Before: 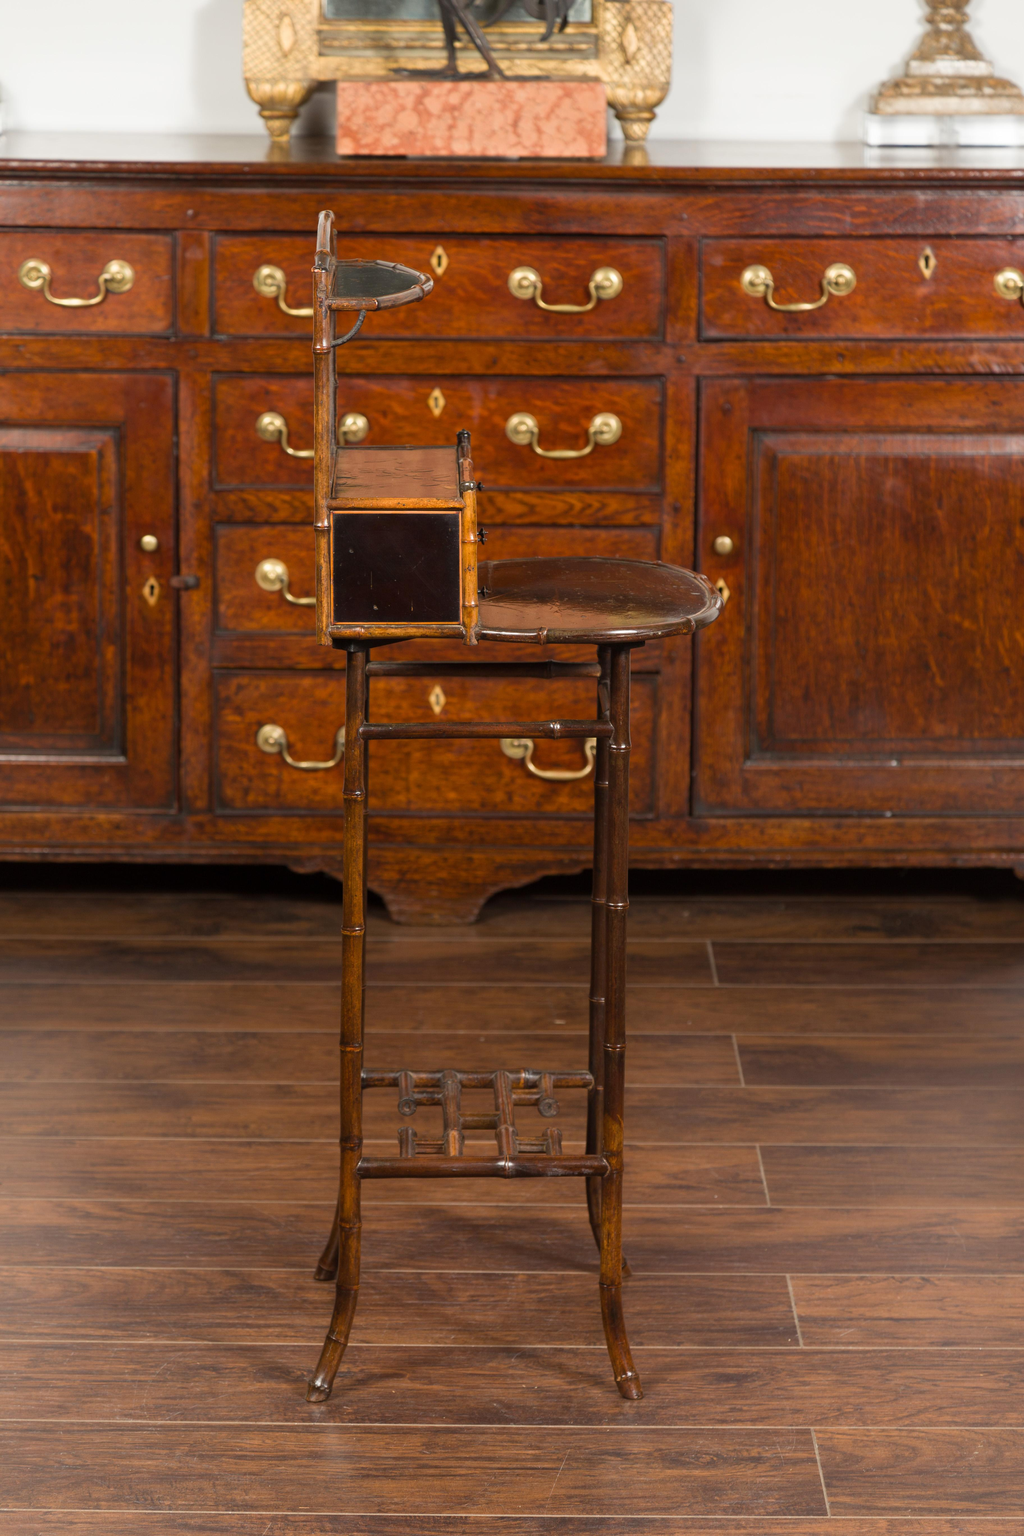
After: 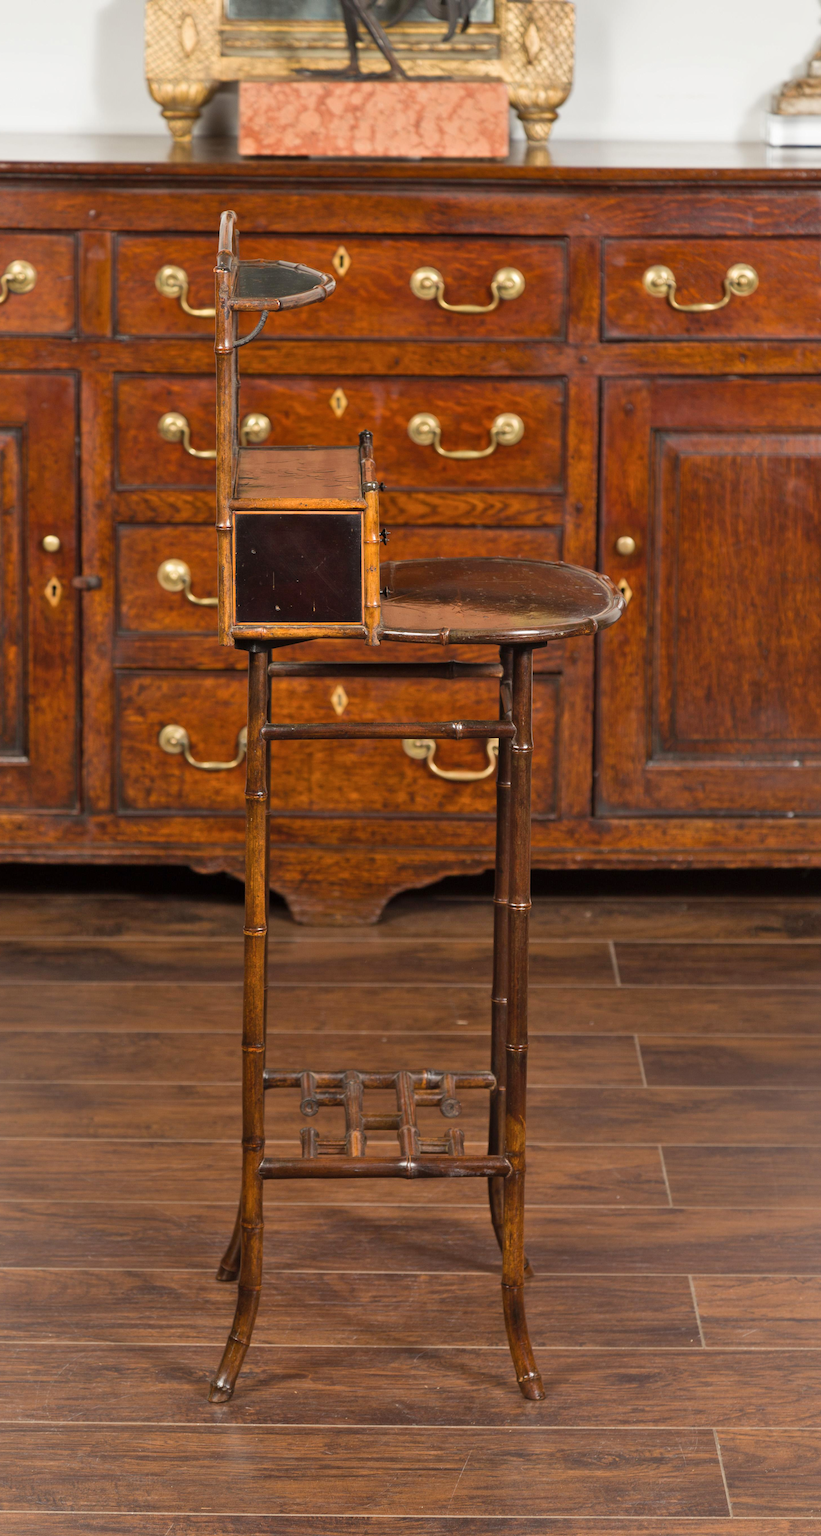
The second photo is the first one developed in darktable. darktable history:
crop and rotate: left 9.616%, right 10.201%
shadows and highlights: shadows 52.17, highlights -28.58, soften with gaussian
